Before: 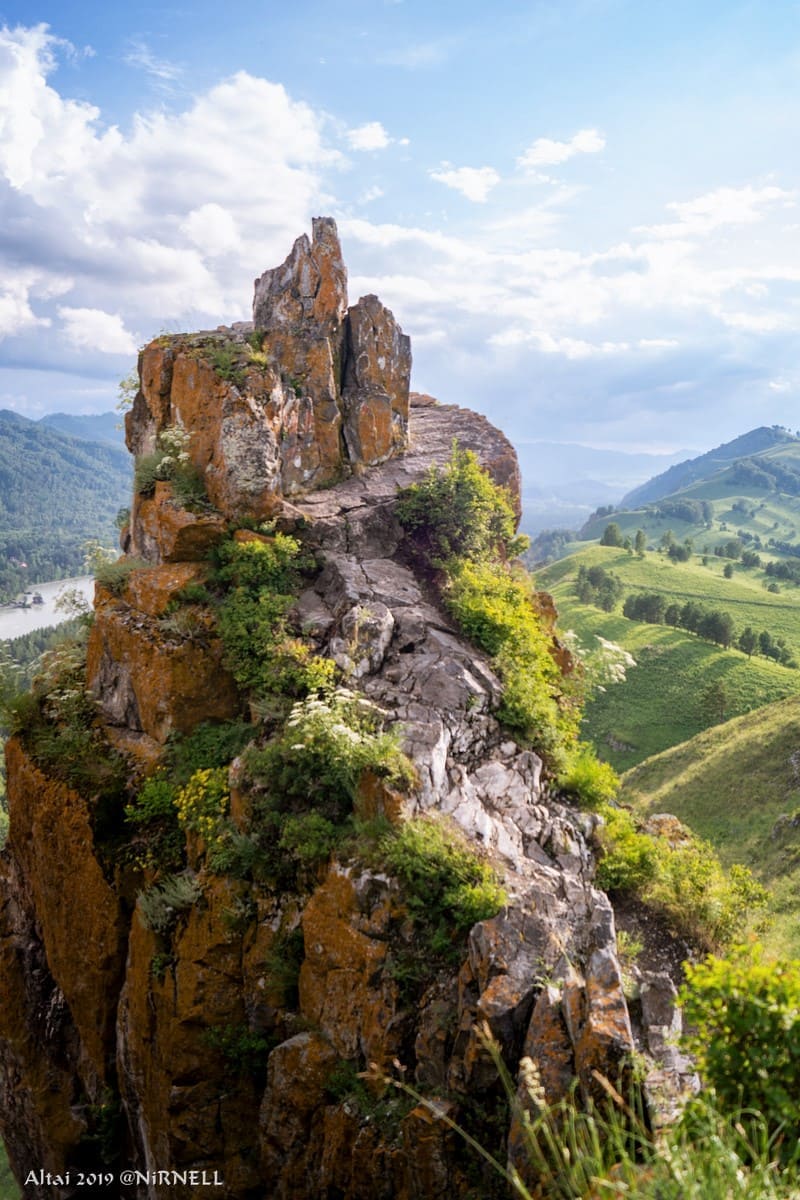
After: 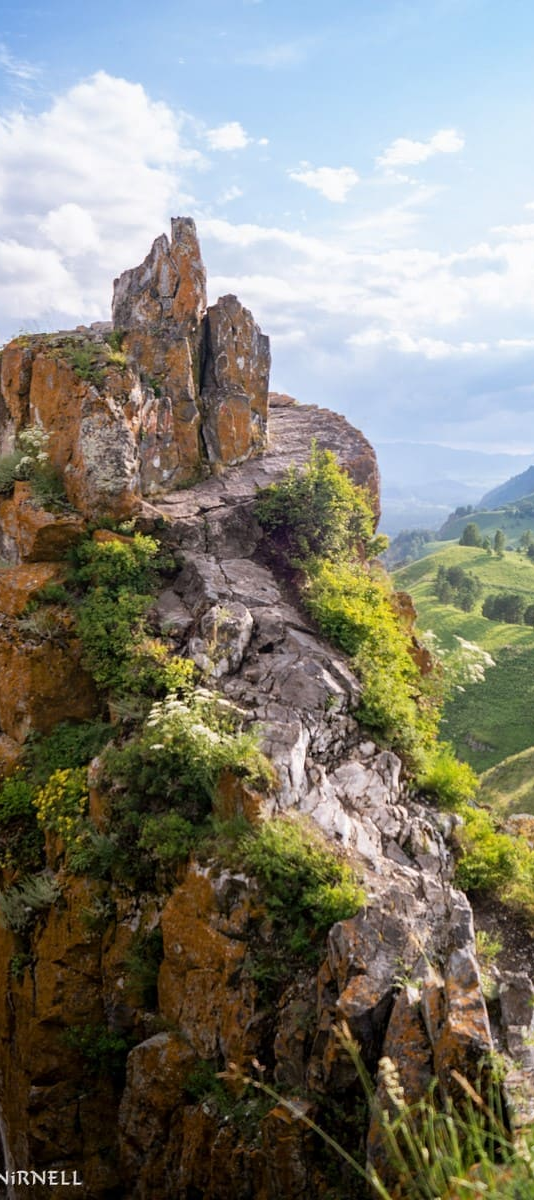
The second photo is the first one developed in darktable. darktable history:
crop and rotate: left 17.732%, right 15.423%
white balance: emerald 1
